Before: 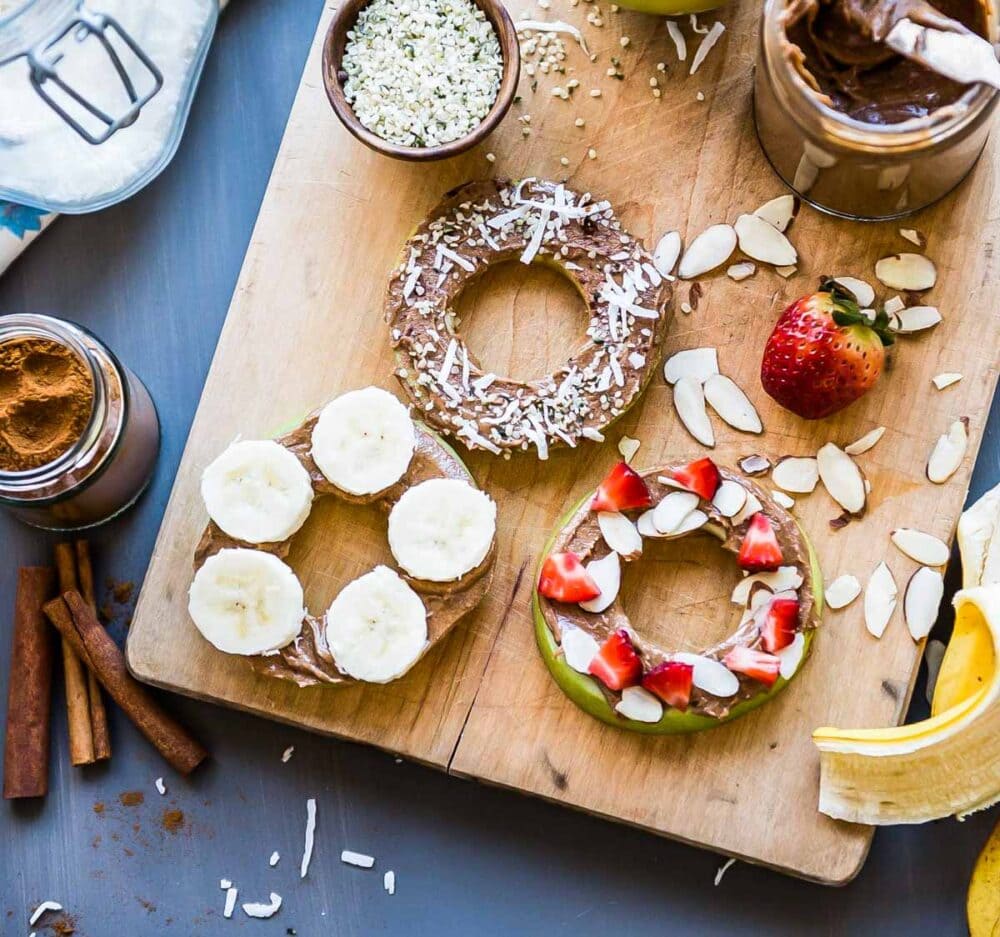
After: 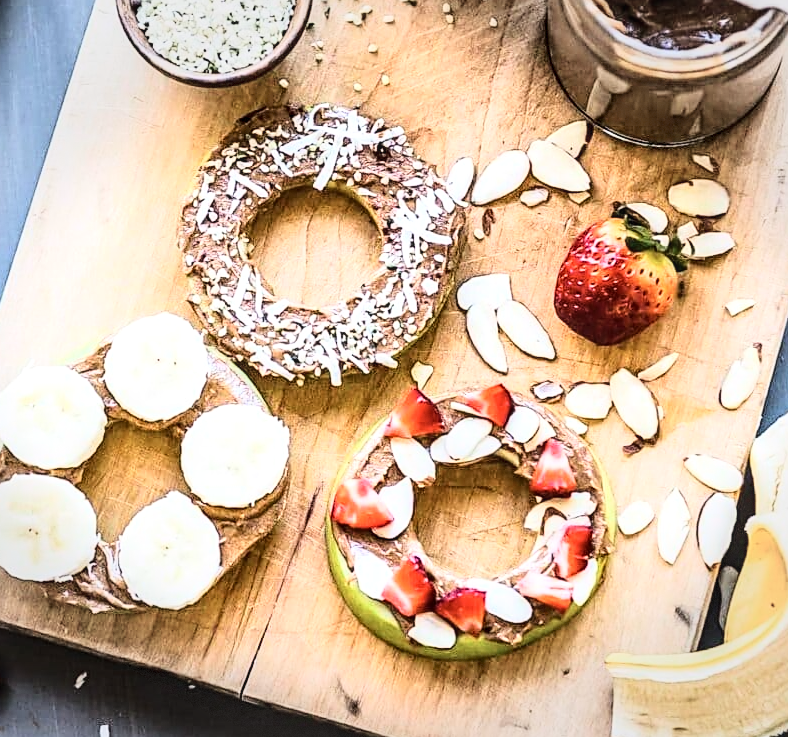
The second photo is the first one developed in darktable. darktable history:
contrast brightness saturation: contrast 0.11, saturation -0.17
crop and rotate: left 20.74%, top 7.912%, right 0.375%, bottom 13.378%
local contrast: on, module defaults
sharpen: on, module defaults
exposure: exposure 0.178 EV, compensate exposure bias true, compensate highlight preservation false
vignetting: fall-off start 91%, fall-off radius 39.39%, brightness -0.182, saturation -0.3, width/height ratio 1.219, shape 1.3, dithering 8-bit output, unbound false
base curve: curves: ch0 [(0, 0) (0.028, 0.03) (0.121, 0.232) (0.46, 0.748) (0.859, 0.968) (1, 1)]
